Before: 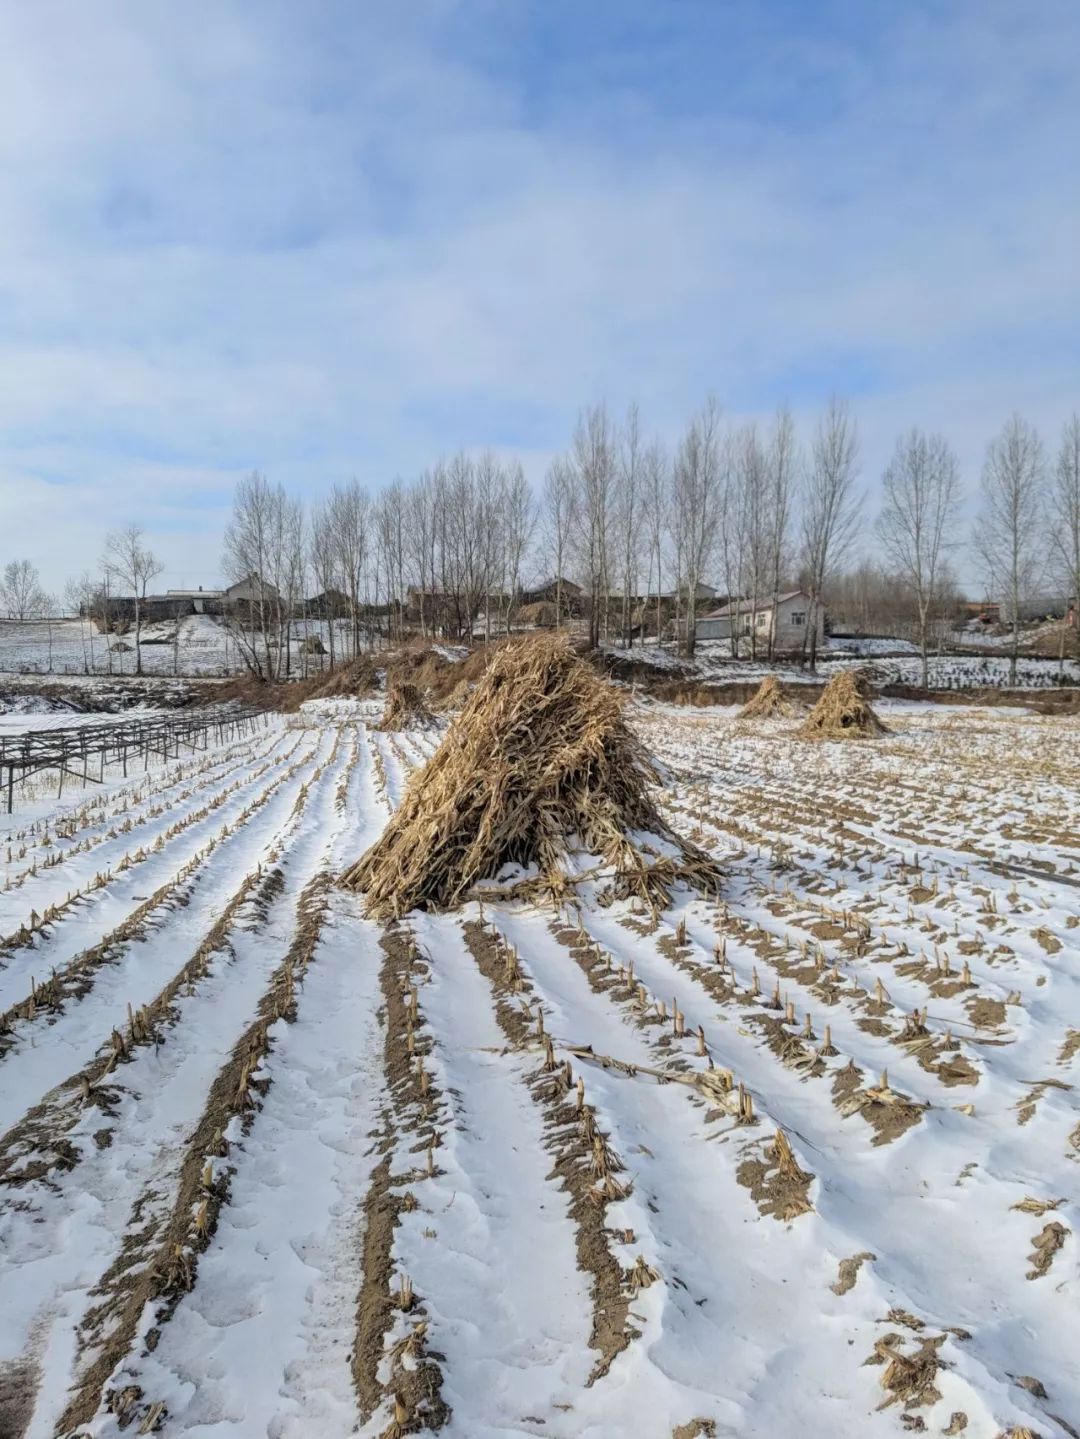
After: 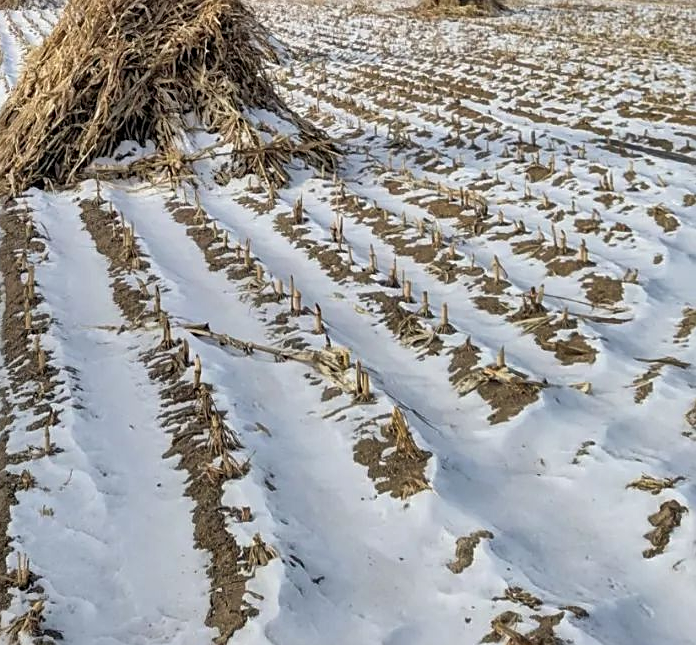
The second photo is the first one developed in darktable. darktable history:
crop and rotate: left 35.509%, top 50.238%, bottom 4.934%
shadows and highlights: shadows 53, soften with gaussian
sharpen: on, module defaults
